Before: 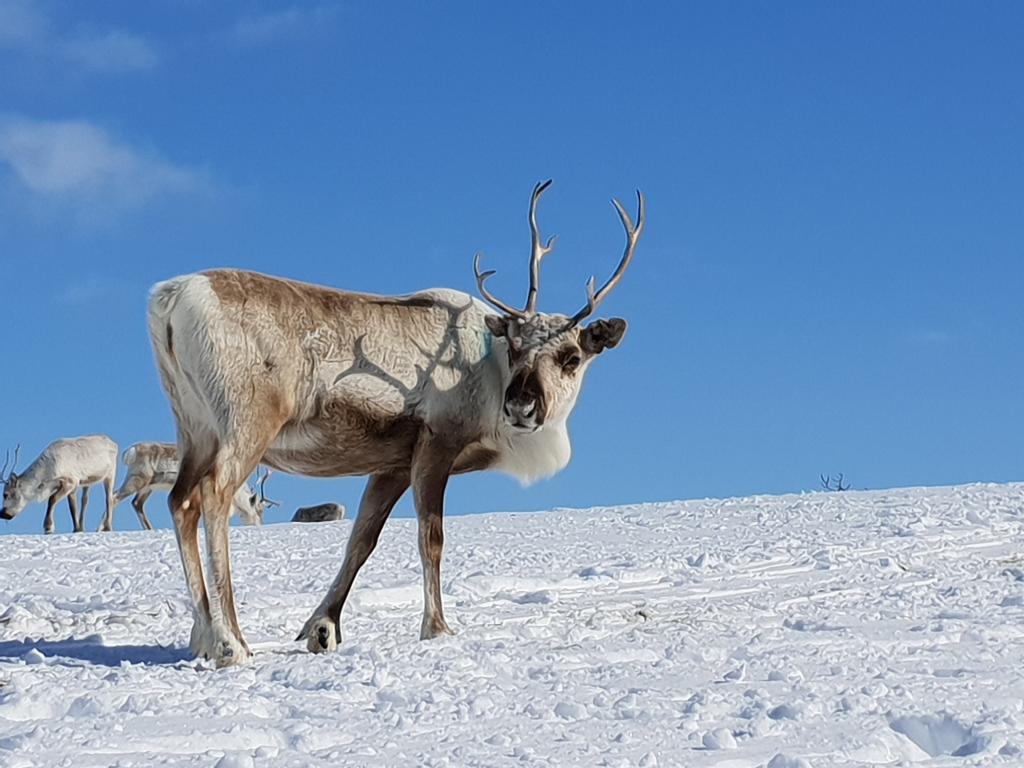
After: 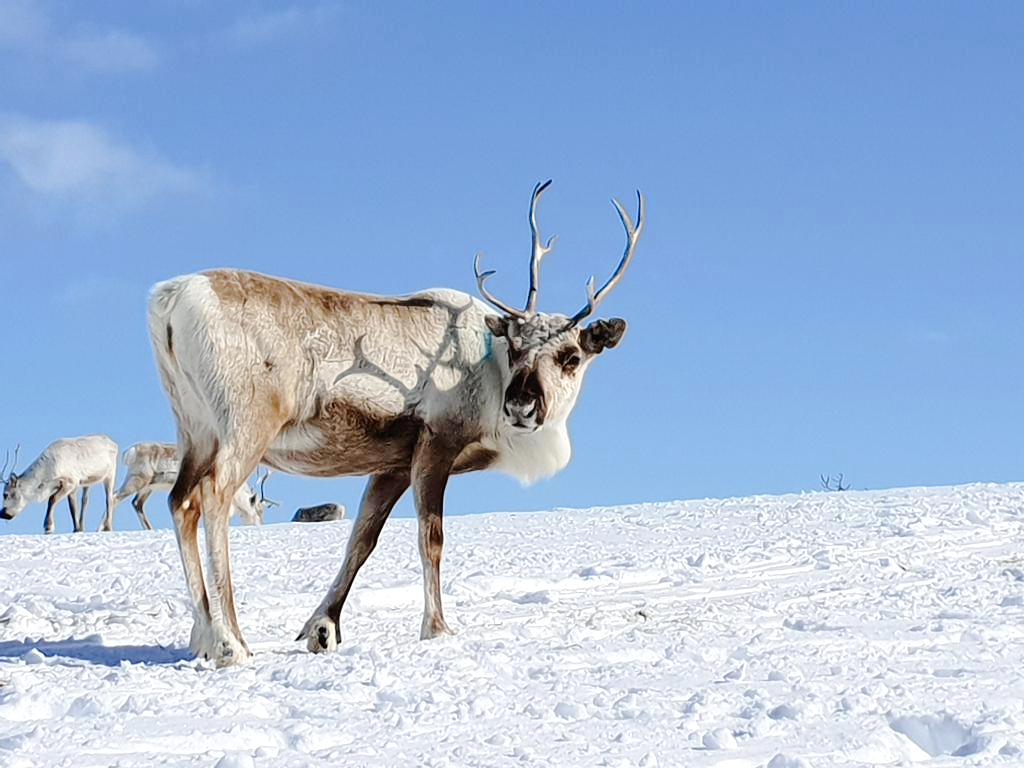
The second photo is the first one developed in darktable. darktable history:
exposure: exposure 0.375 EV, compensate exposure bias true, compensate highlight preservation false
tone curve: curves: ch0 [(0, 0) (0.003, 0.012) (0.011, 0.014) (0.025, 0.019) (0.044, 0.028) (0.069, 0.039) (0.1, 0.056) (0.136, 0.093) (0.177, 0.147) (0.224, 0.214) (0.277, 0.29) (0.335, 0.381) (0.399, 0.476) (0.468, 0.557) (0.543, 0.635) (0.623, 0.697) (0.709, 0.764) (0.801, 0.831) (0.898, 0.917) (1, 1)], preserve colors none
